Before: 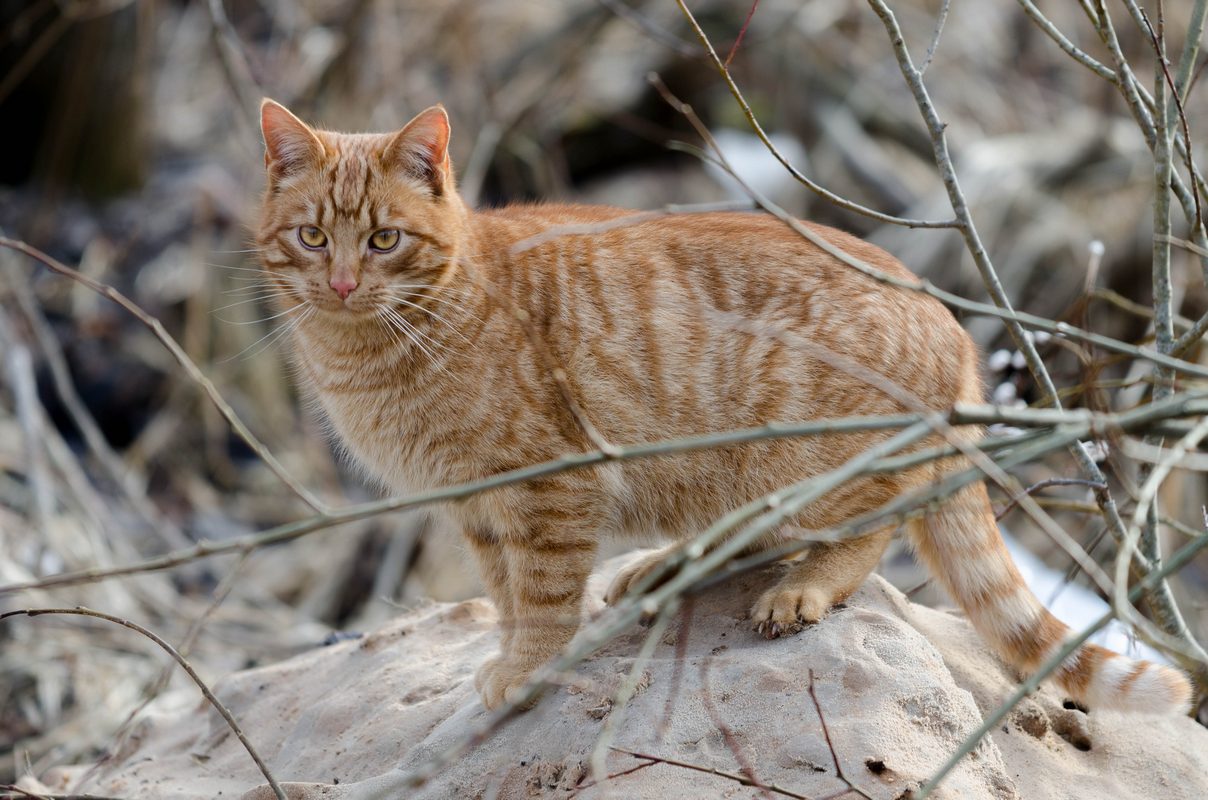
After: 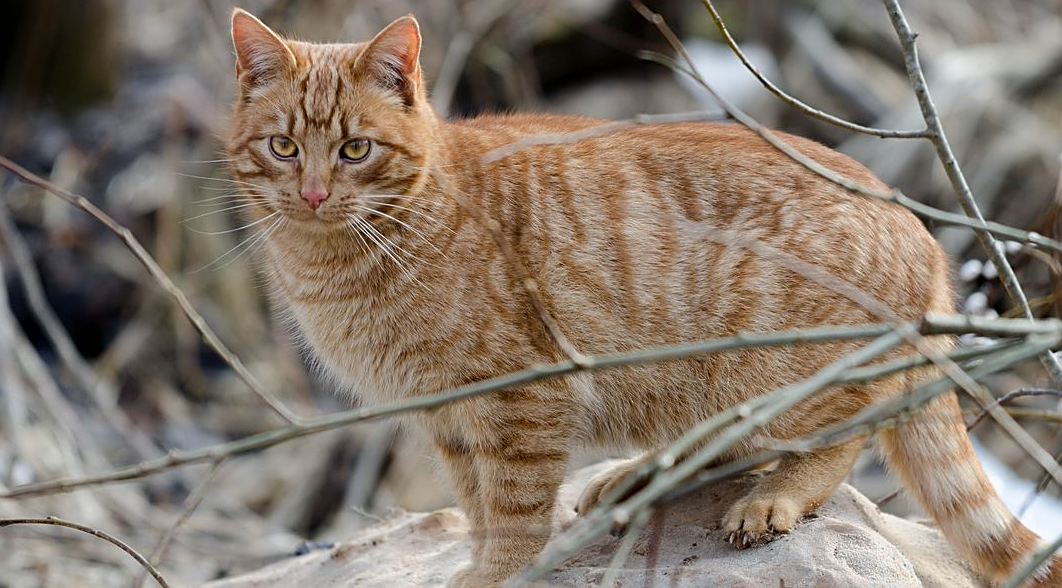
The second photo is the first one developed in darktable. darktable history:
crop and rotate: left 2.425%, top 11.305%, right 9.6%, bottom 15.08%
sharpen: on, module defaults
